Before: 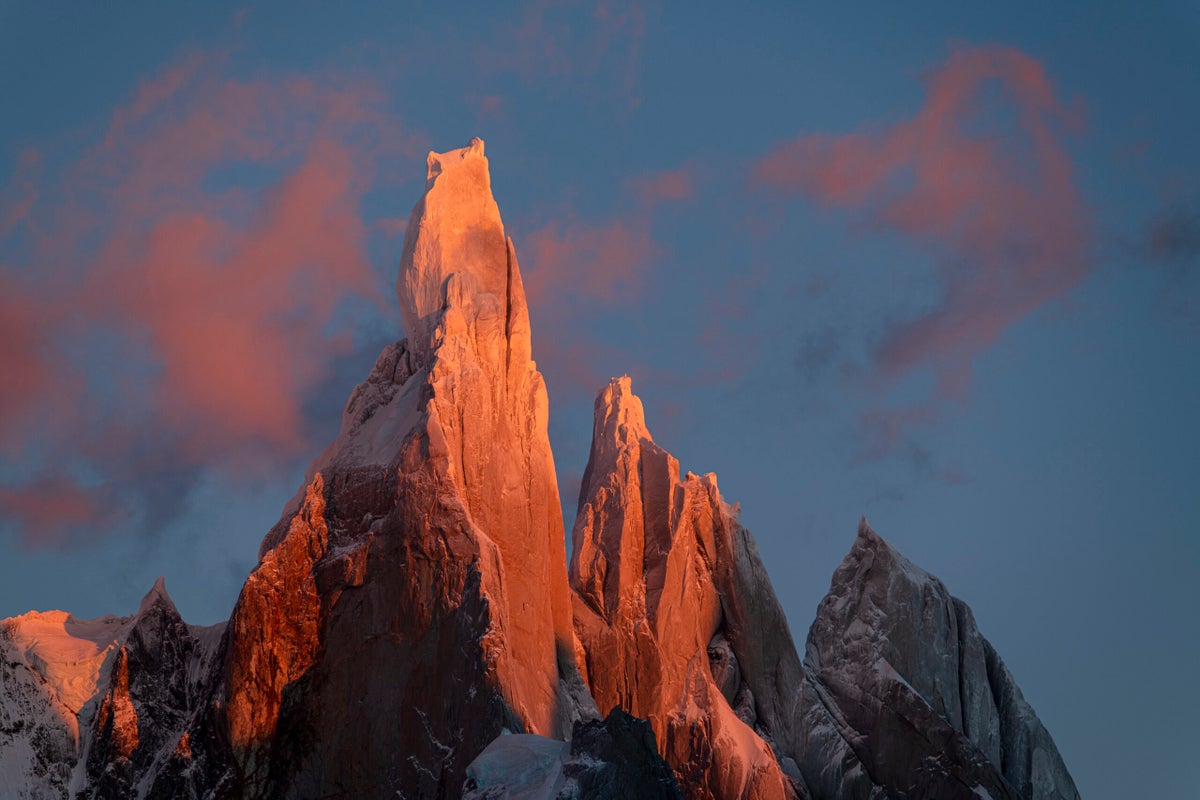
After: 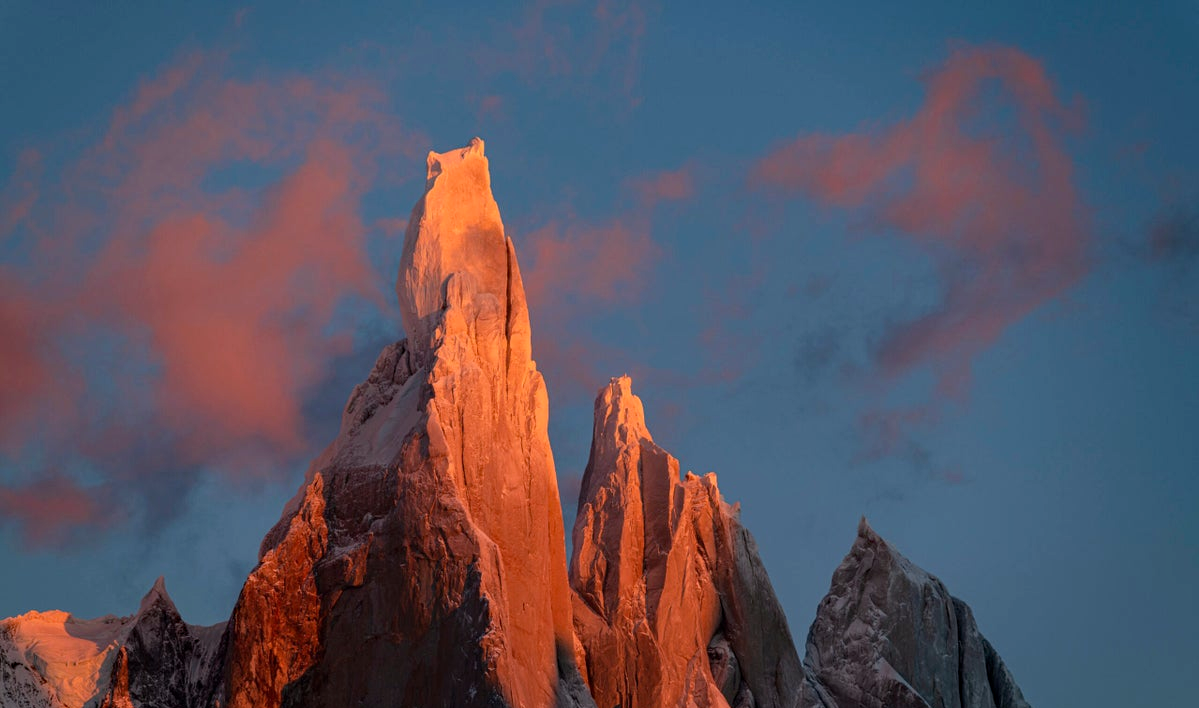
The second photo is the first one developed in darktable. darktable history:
base curve: exposure shift 0, preserve colors none
haze removal: compatibility mode true, adaptive false
crop and rotate: top 0%, bottom 11.49%
